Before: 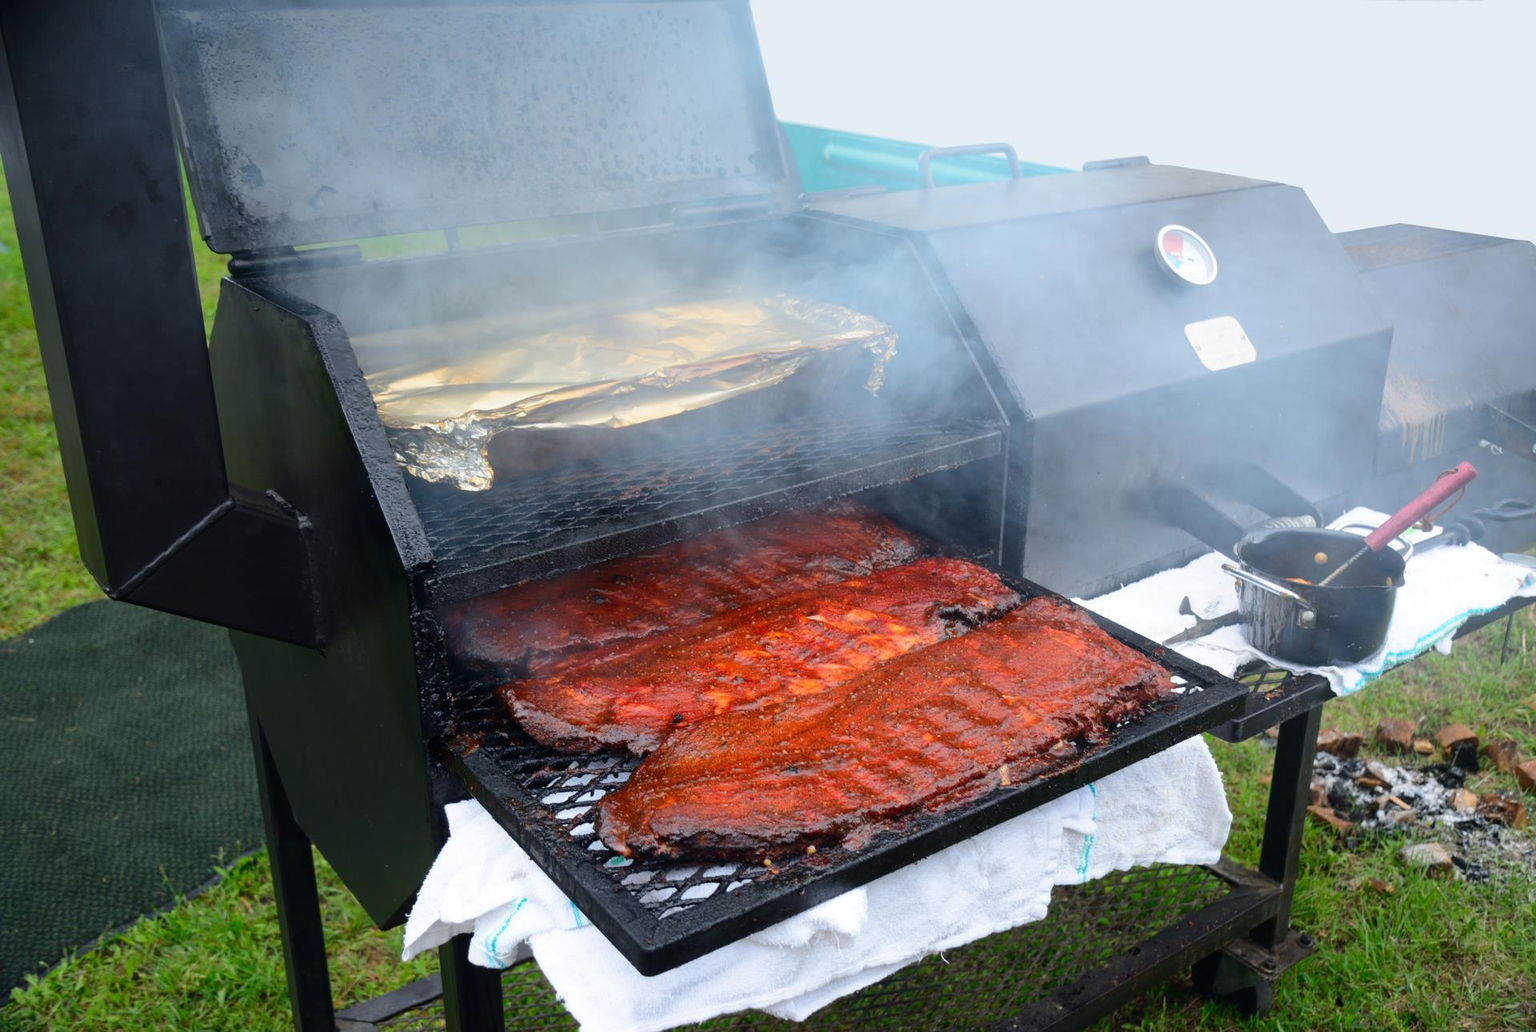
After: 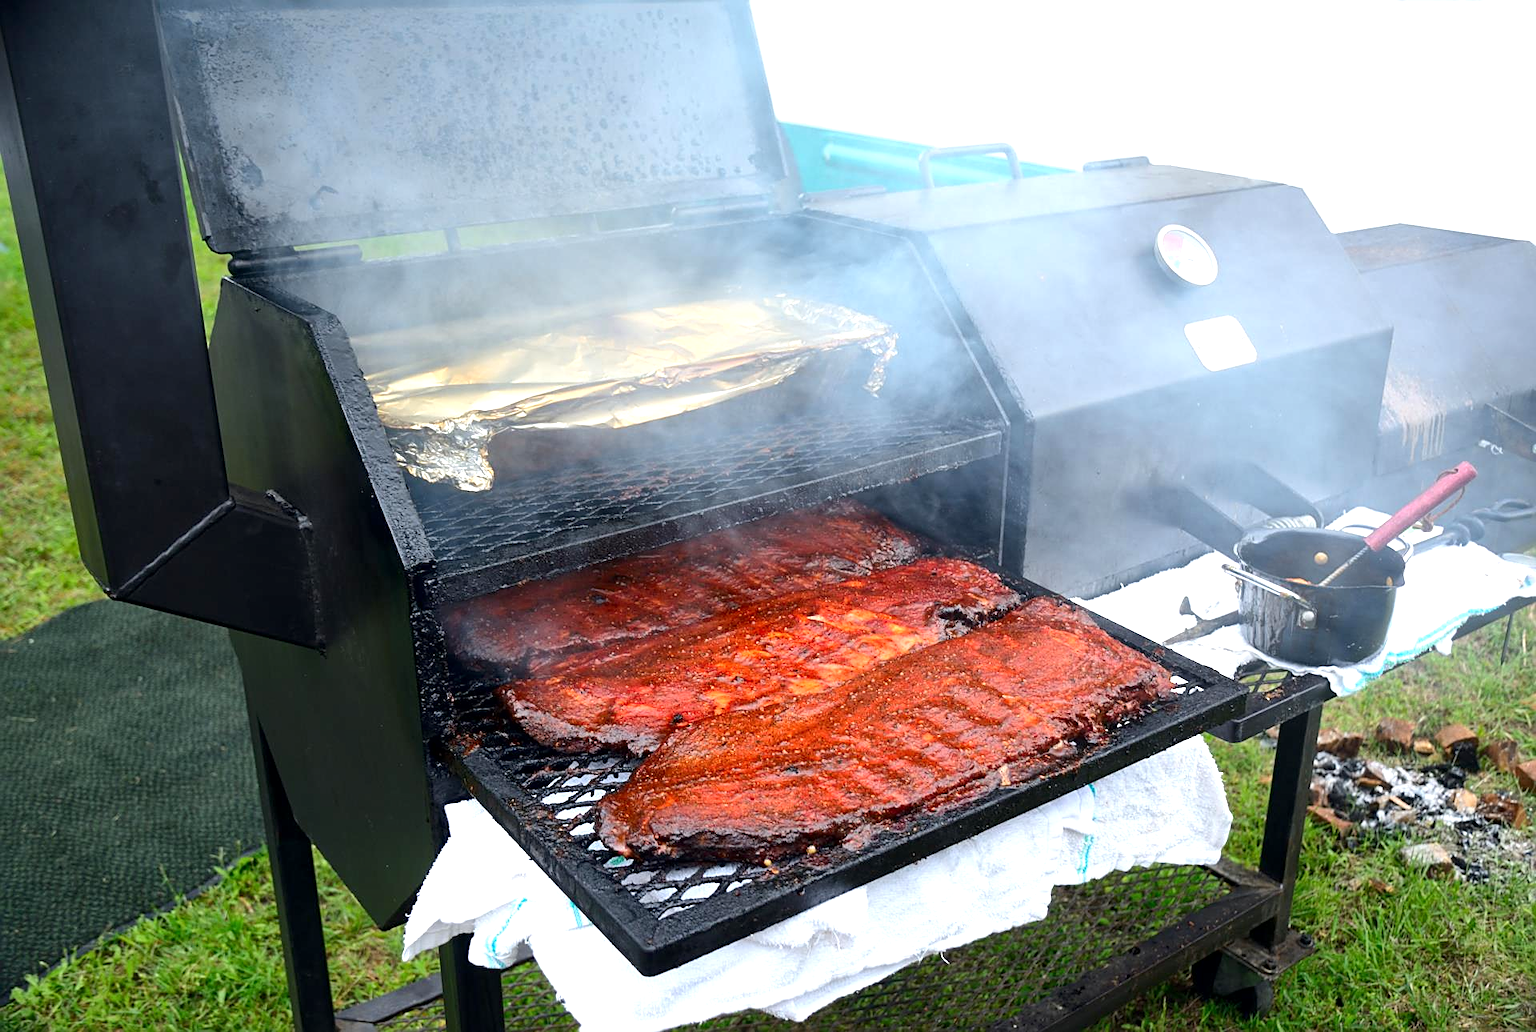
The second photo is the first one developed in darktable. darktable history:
exposure: black level correction 0.001, exposure 0.5 EV, compensate highlight preservation false
local contrast: mode bilateral grid, contrast 21, coarseness 49, detail 119%, midtone range 0.2
sharpen: on, module defaults
